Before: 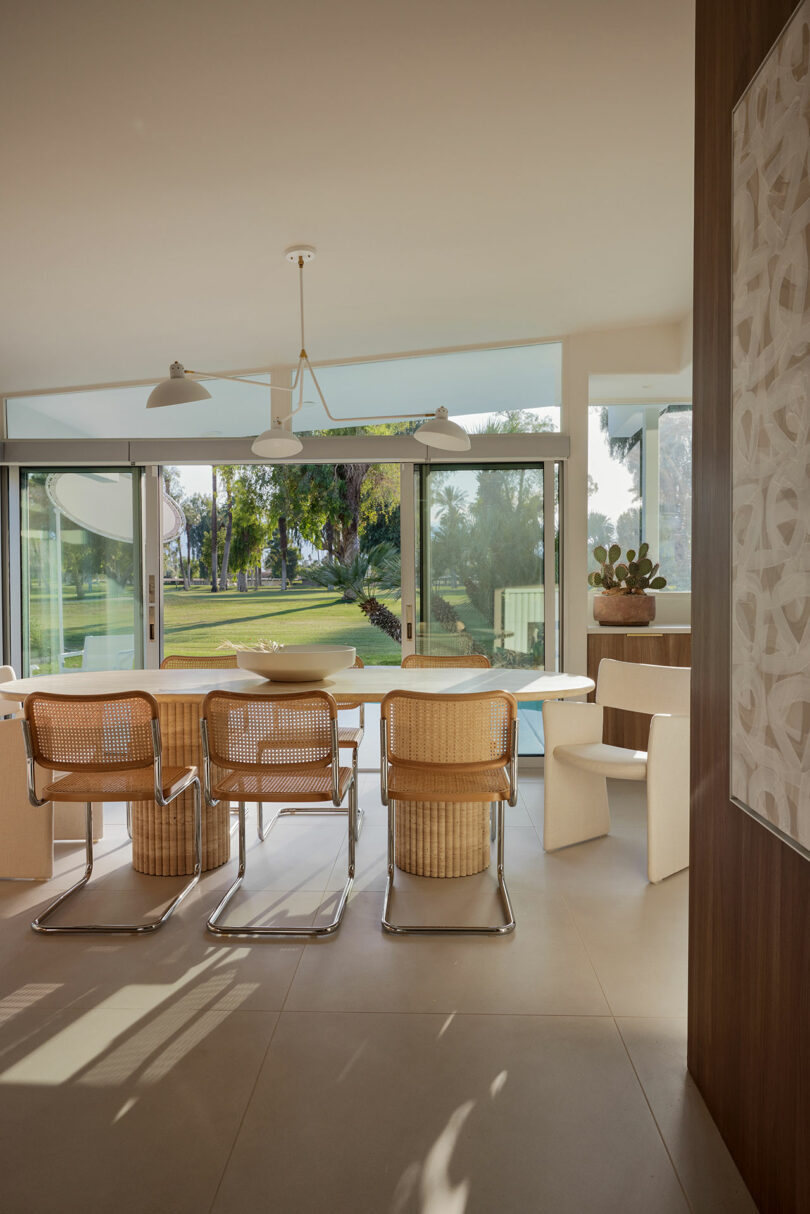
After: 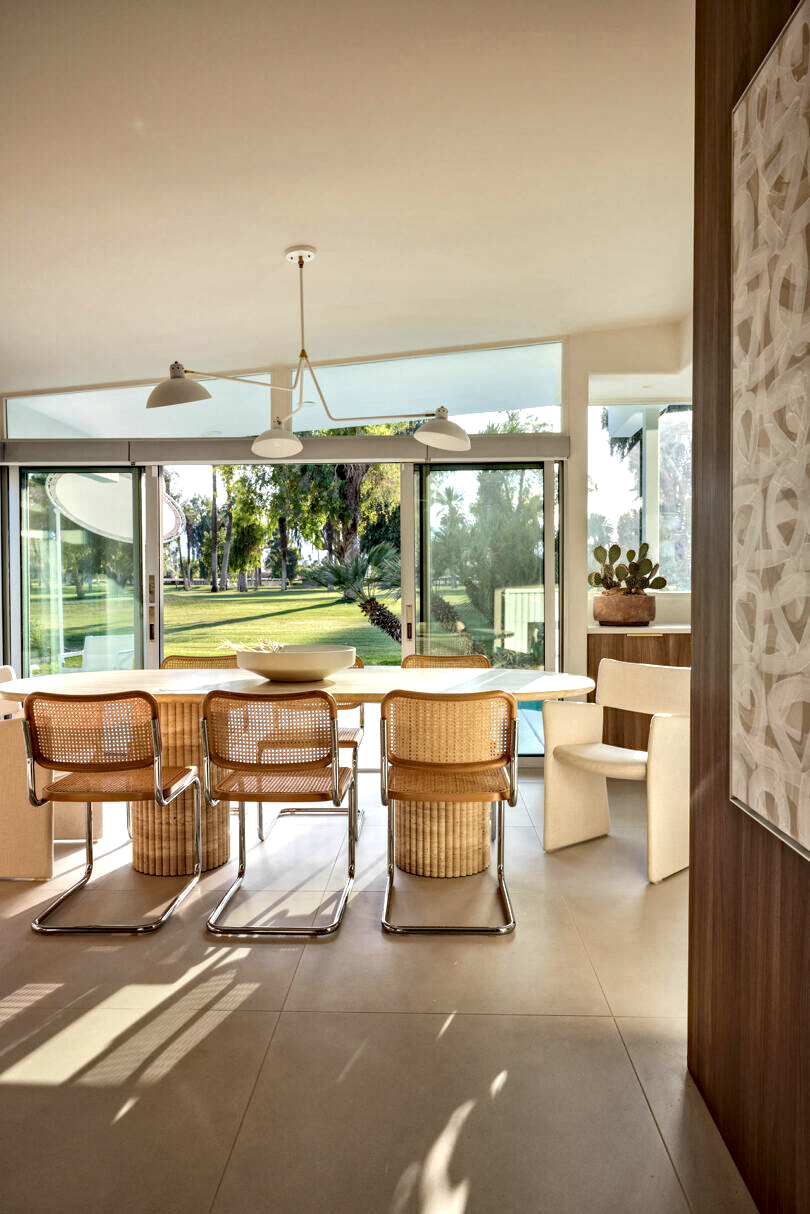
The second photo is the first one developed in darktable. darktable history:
contrast equalizer: y [[0.545, 0.572, 0.59, 0.59, 0.571, 0.545], [0.5 ×6], [0.5 ×6], [0 ×6], [0 ×6]]
haze removal: compatibility mode true, adaptive false
local contrast: detail 117%
exposure: exposure 0.608 EV, compensate highlight preservation false
